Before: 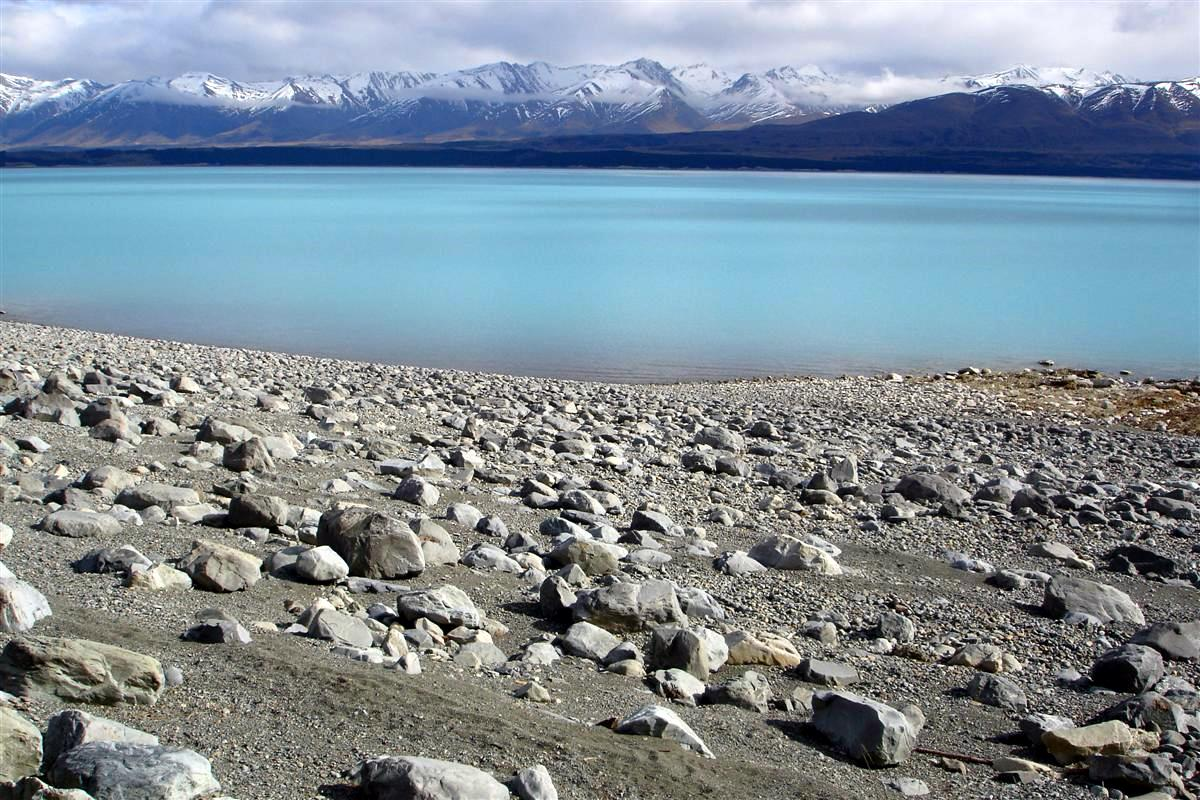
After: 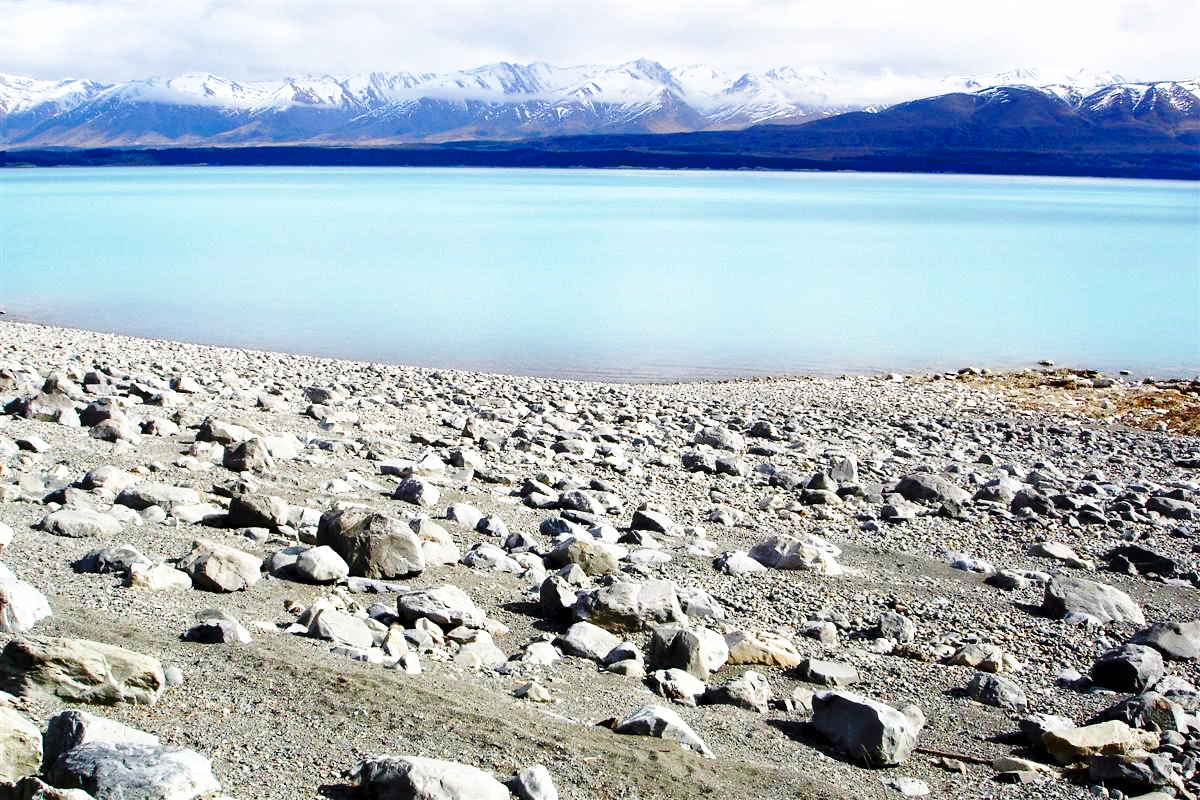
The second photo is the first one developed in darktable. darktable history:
base curve: curves: ch0 [(0, 0) (0.028, 0.03) (0.105, 0.232) (0.387, 0.748) (0.754, 0.968) (1, 1)], preserve colors none
